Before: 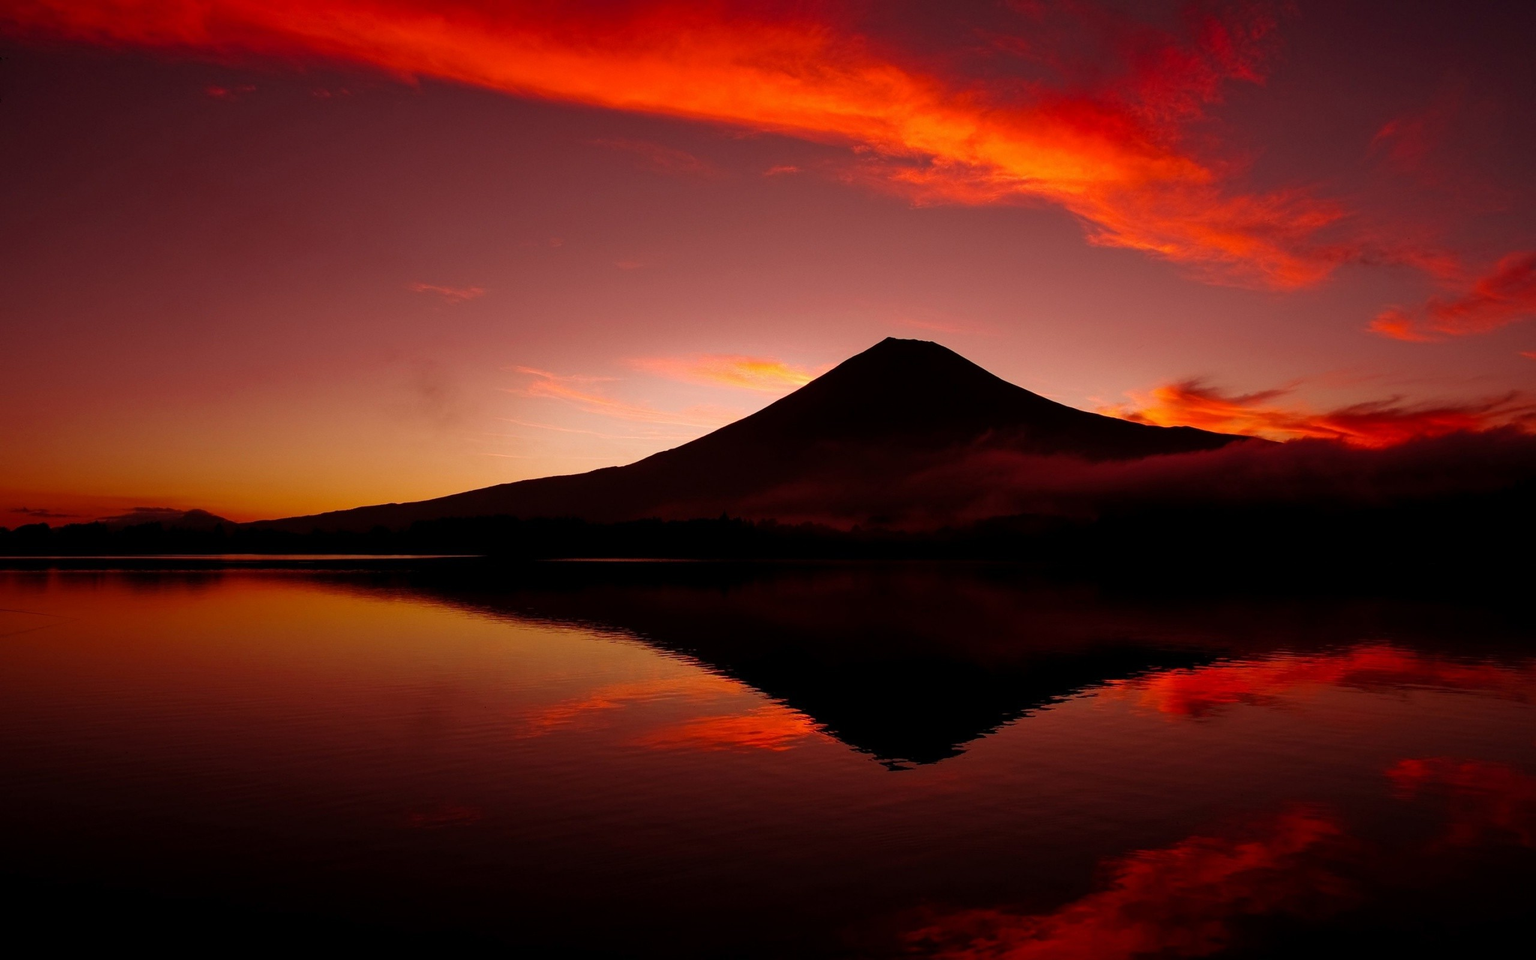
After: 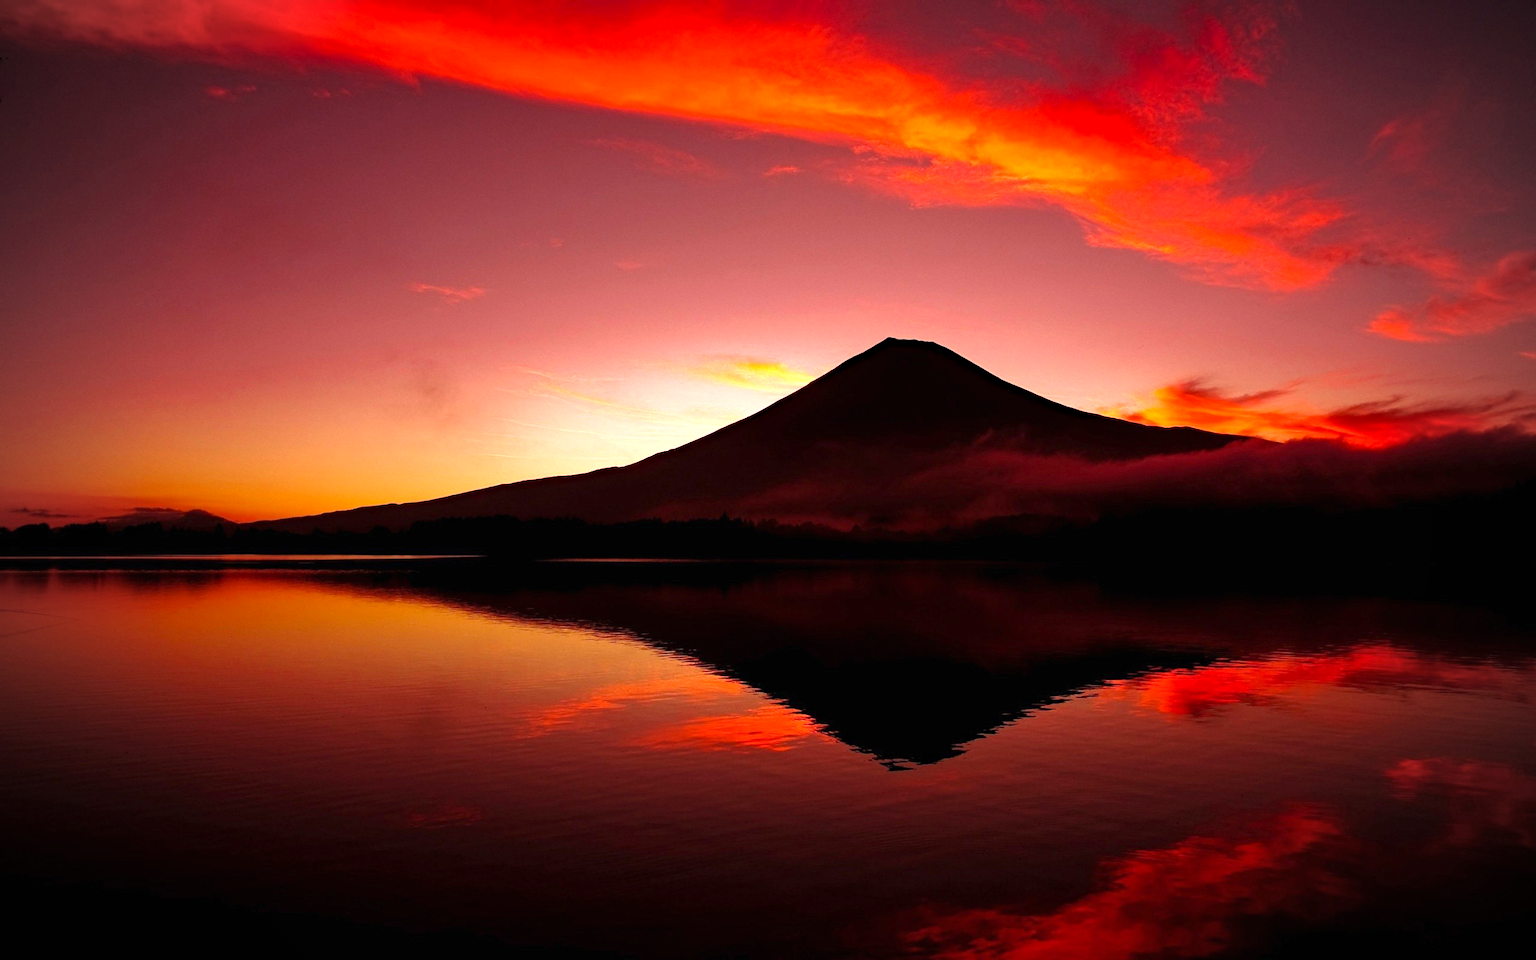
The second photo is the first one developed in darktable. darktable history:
exposure: black level correction 0, exposure 1 EV, compensate highlight preservation false
haze removal: compatibility mode true, adaptive false
vignetting: on, module defaults
